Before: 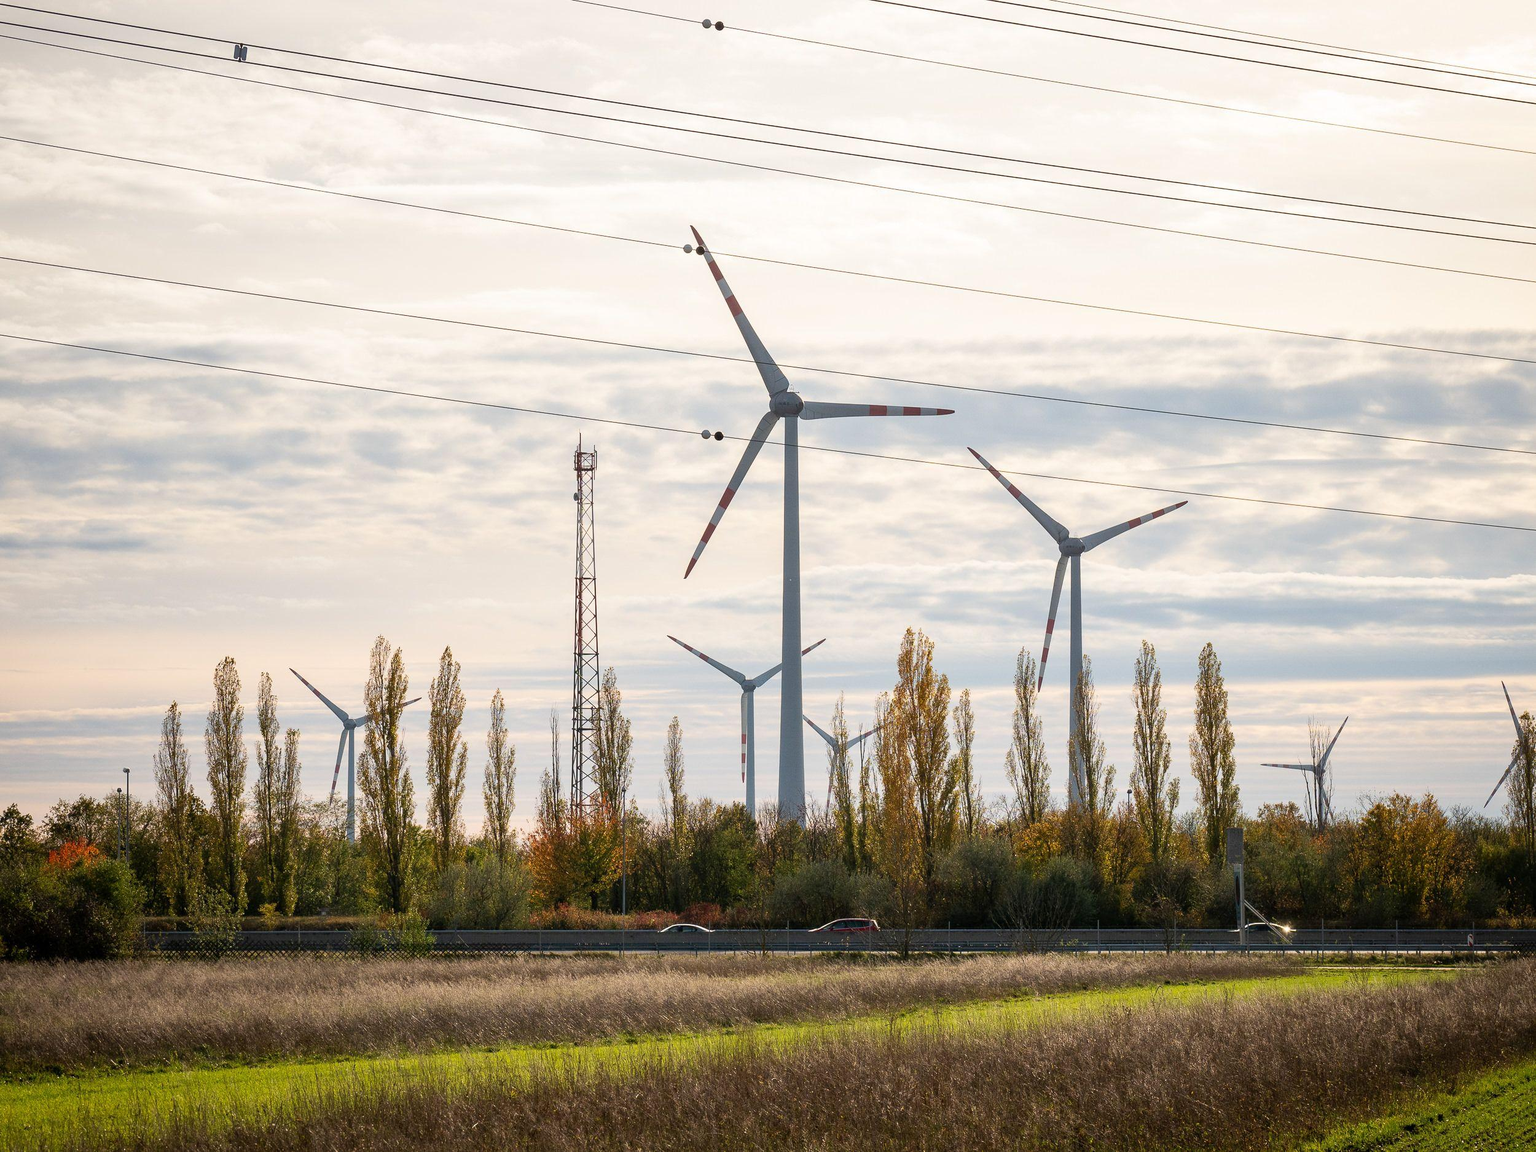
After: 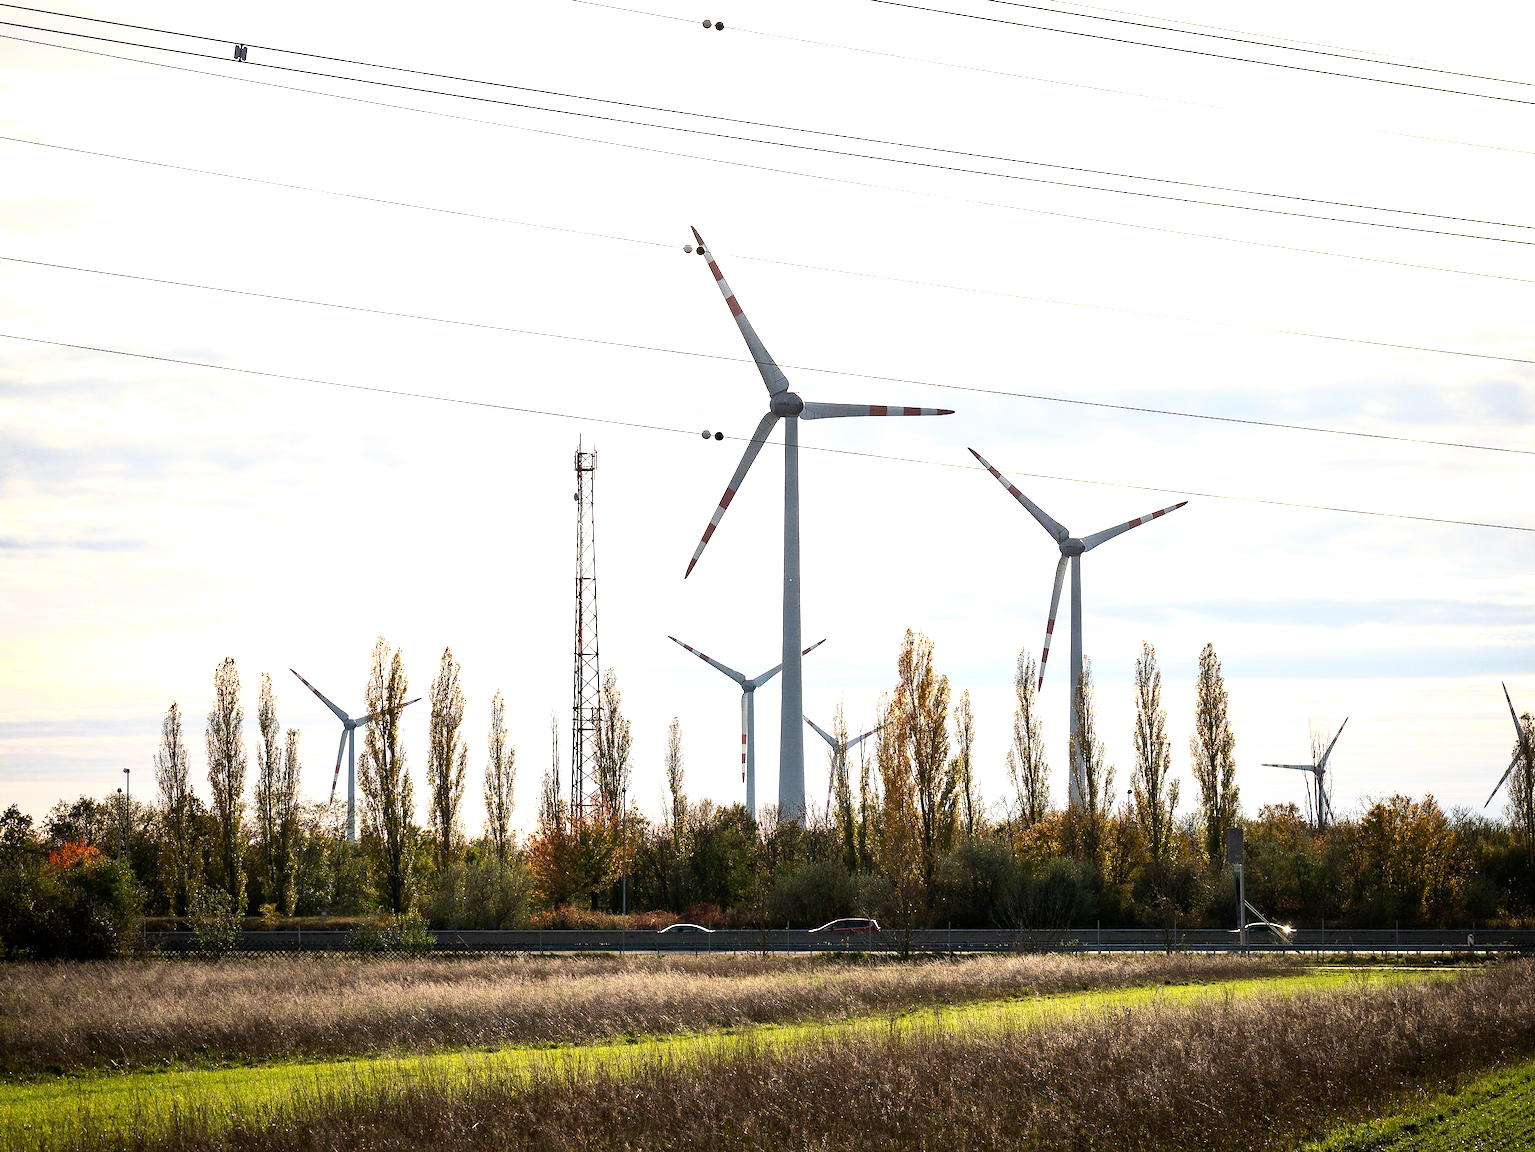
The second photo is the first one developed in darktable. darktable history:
tone equalizer: -8 EV -0.746 EV, -7 EV -0.667 EV, -6 EV -0.621 EV, -5 EV -0.413 EV, -3 EV 0.392 EV, -2 EV 0.6 EV, -1 EV 0.699 EV, +0 EV 0.724 EV, edges refinement/feathering 500, mask exposure compensation -1.57 EV, preserve details no
shadows and highlights: shadows 1.45, highlights 41.97
